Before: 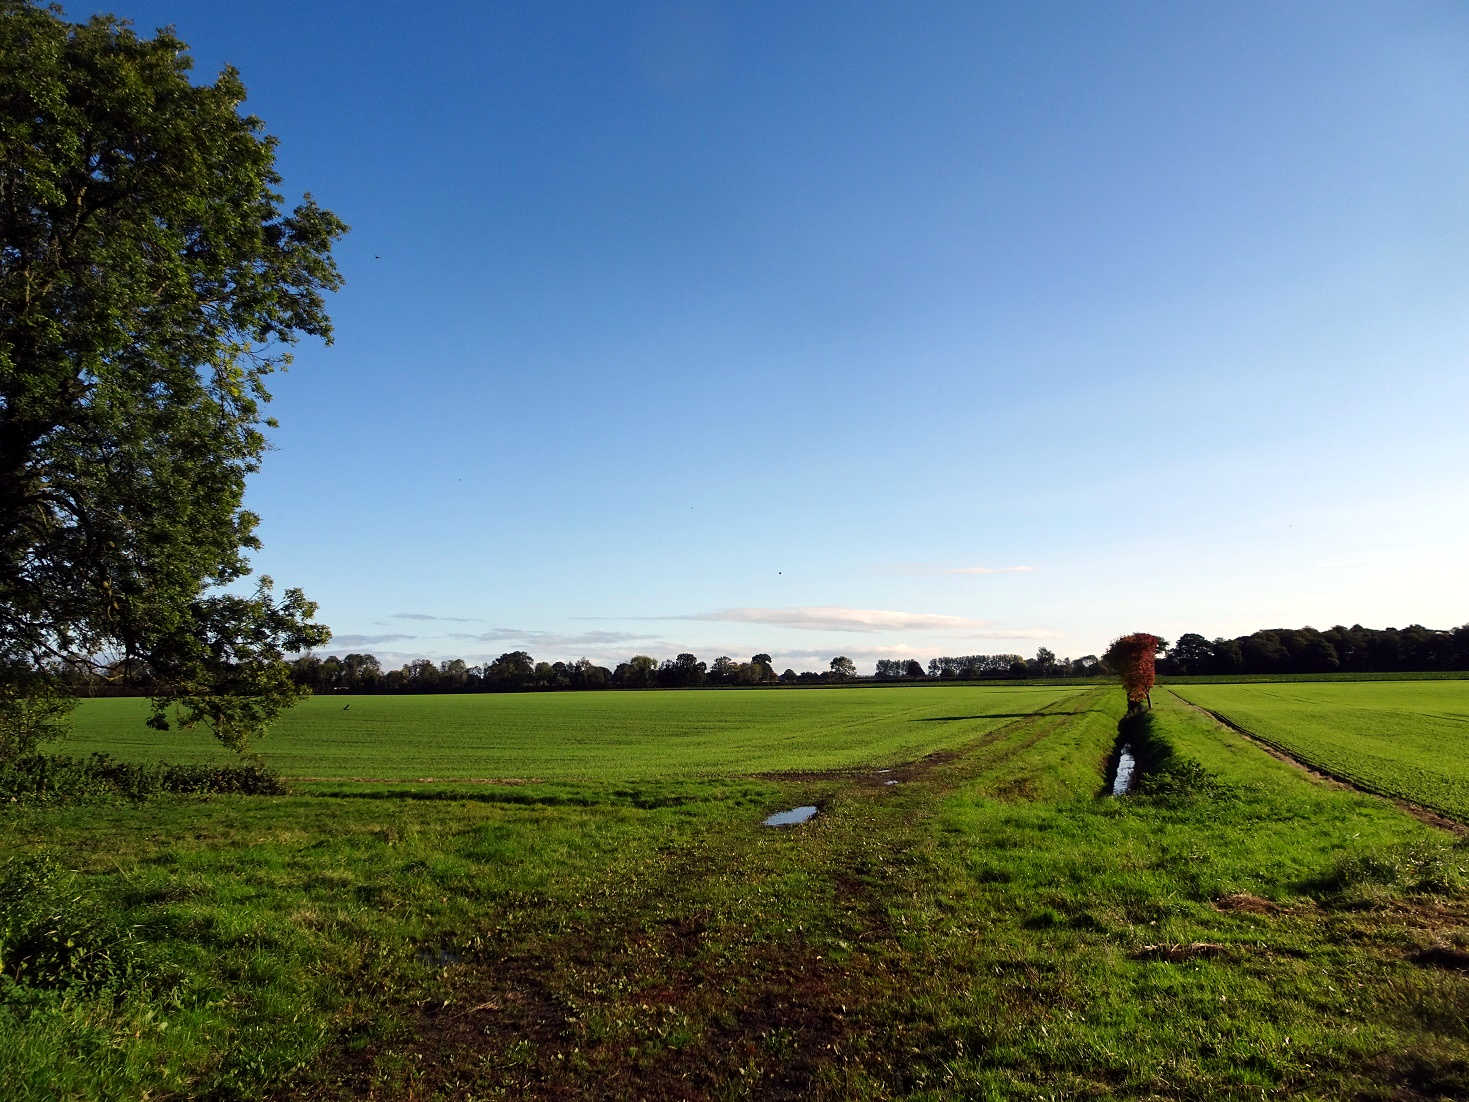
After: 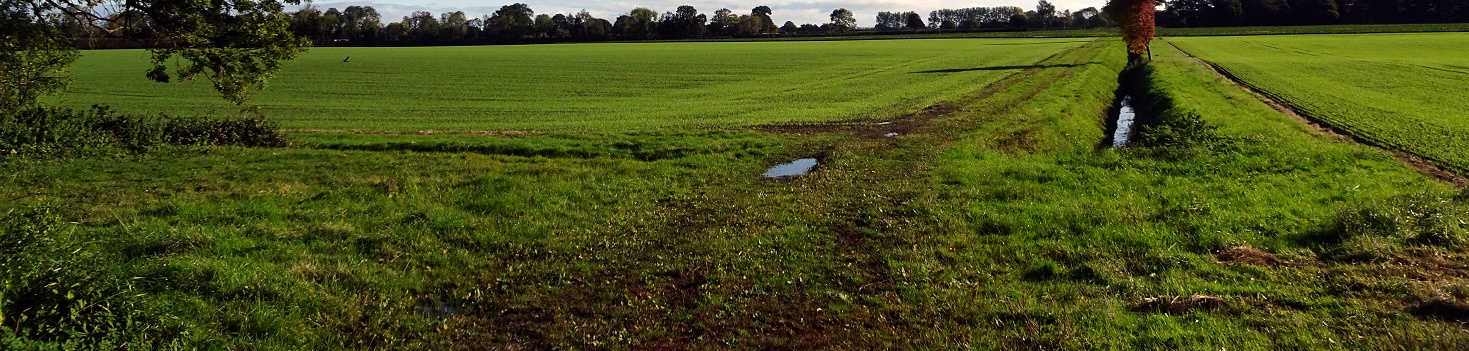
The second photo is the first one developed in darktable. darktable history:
crop and rotate: top 58.884%, bottom 9.226%
